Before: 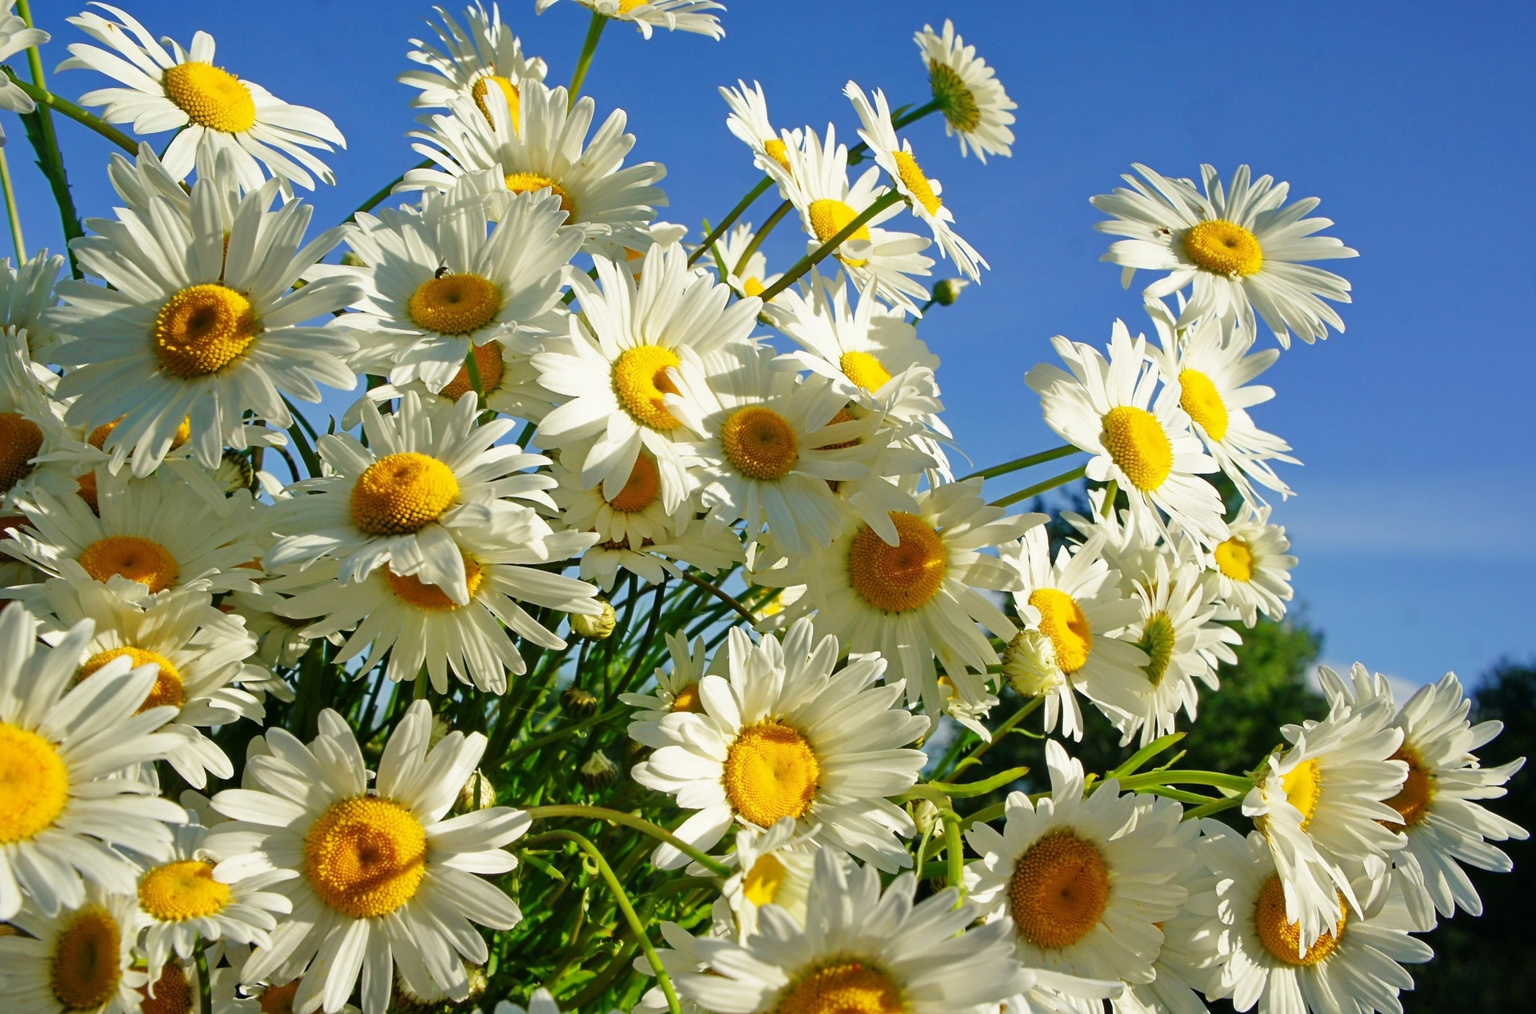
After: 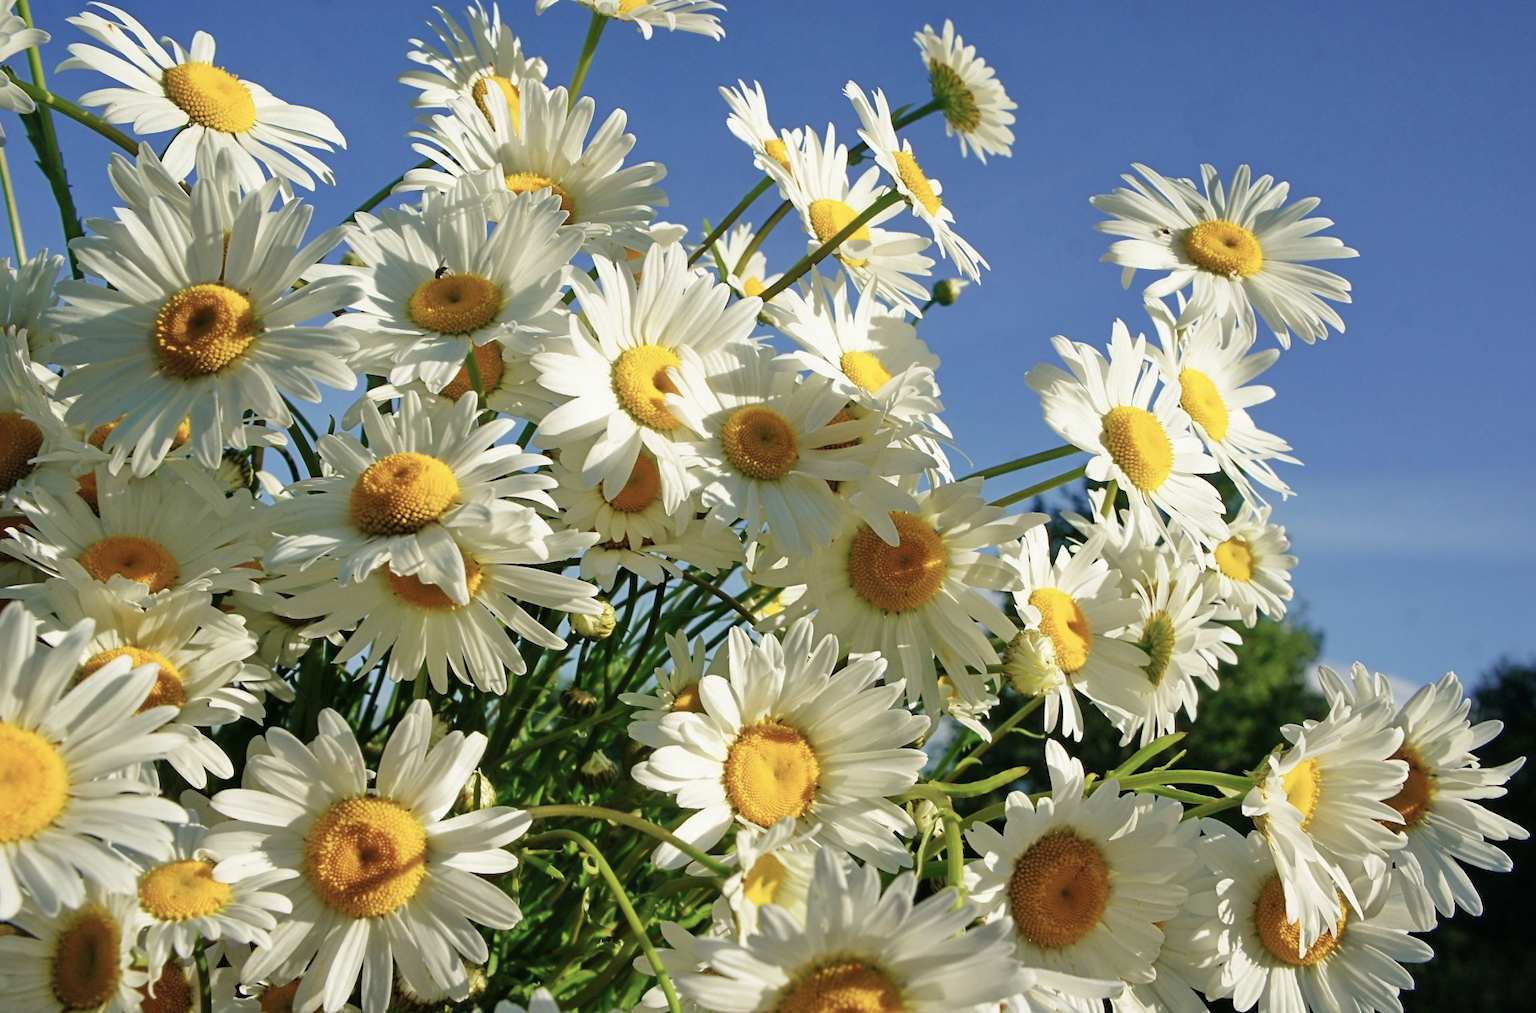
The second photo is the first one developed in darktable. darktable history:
color correction: highlights b* -0.003, saturation 0.772
